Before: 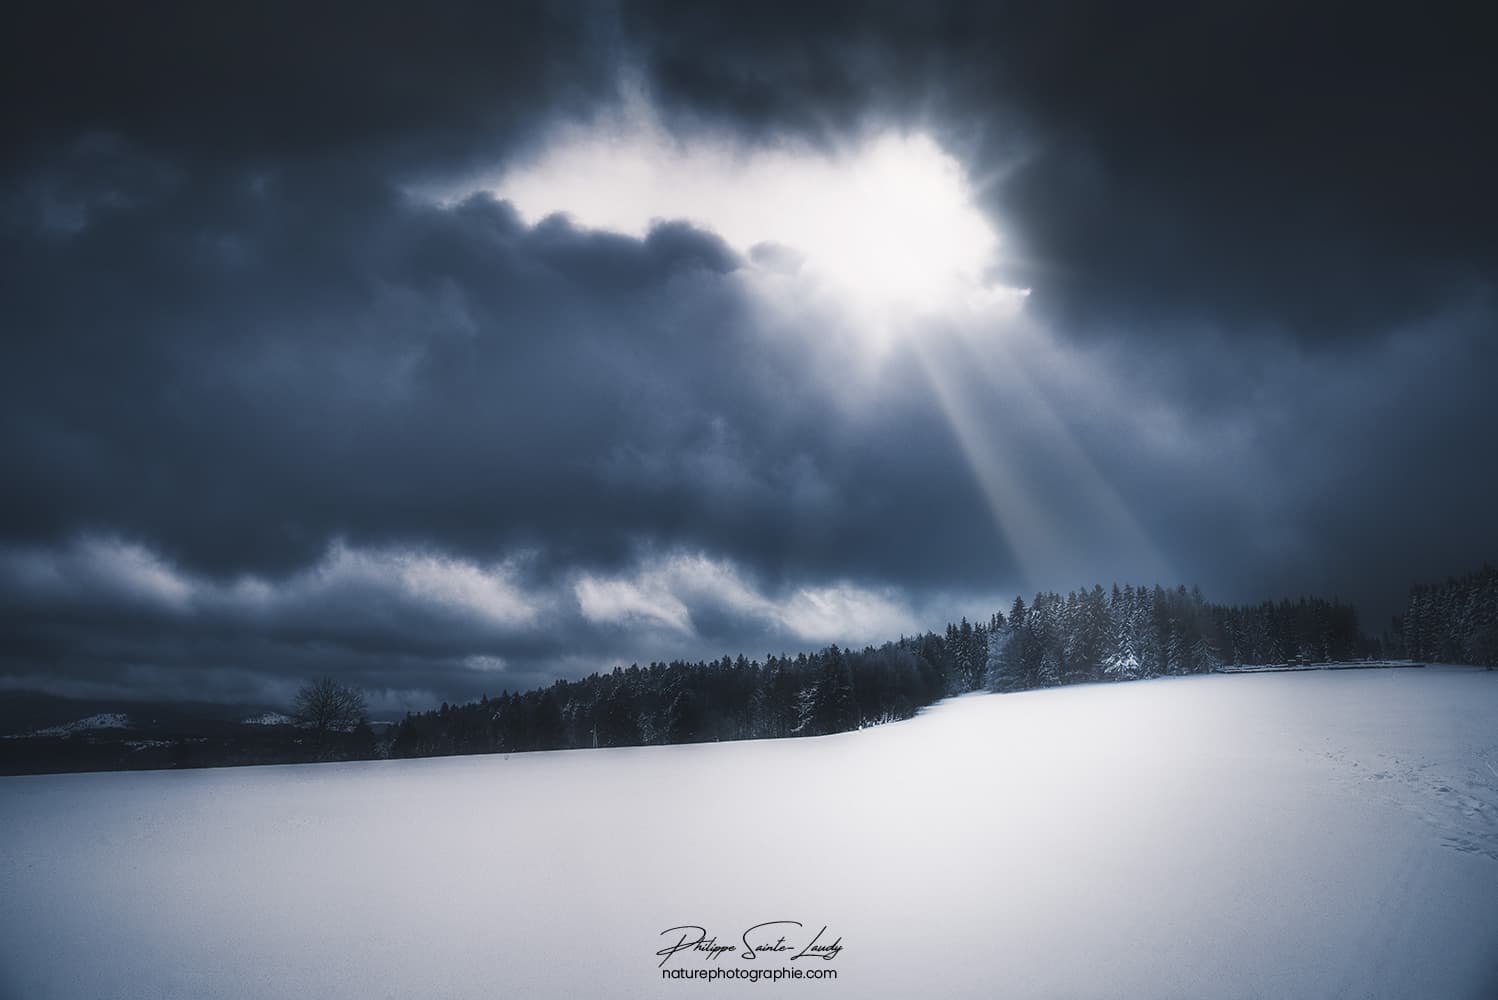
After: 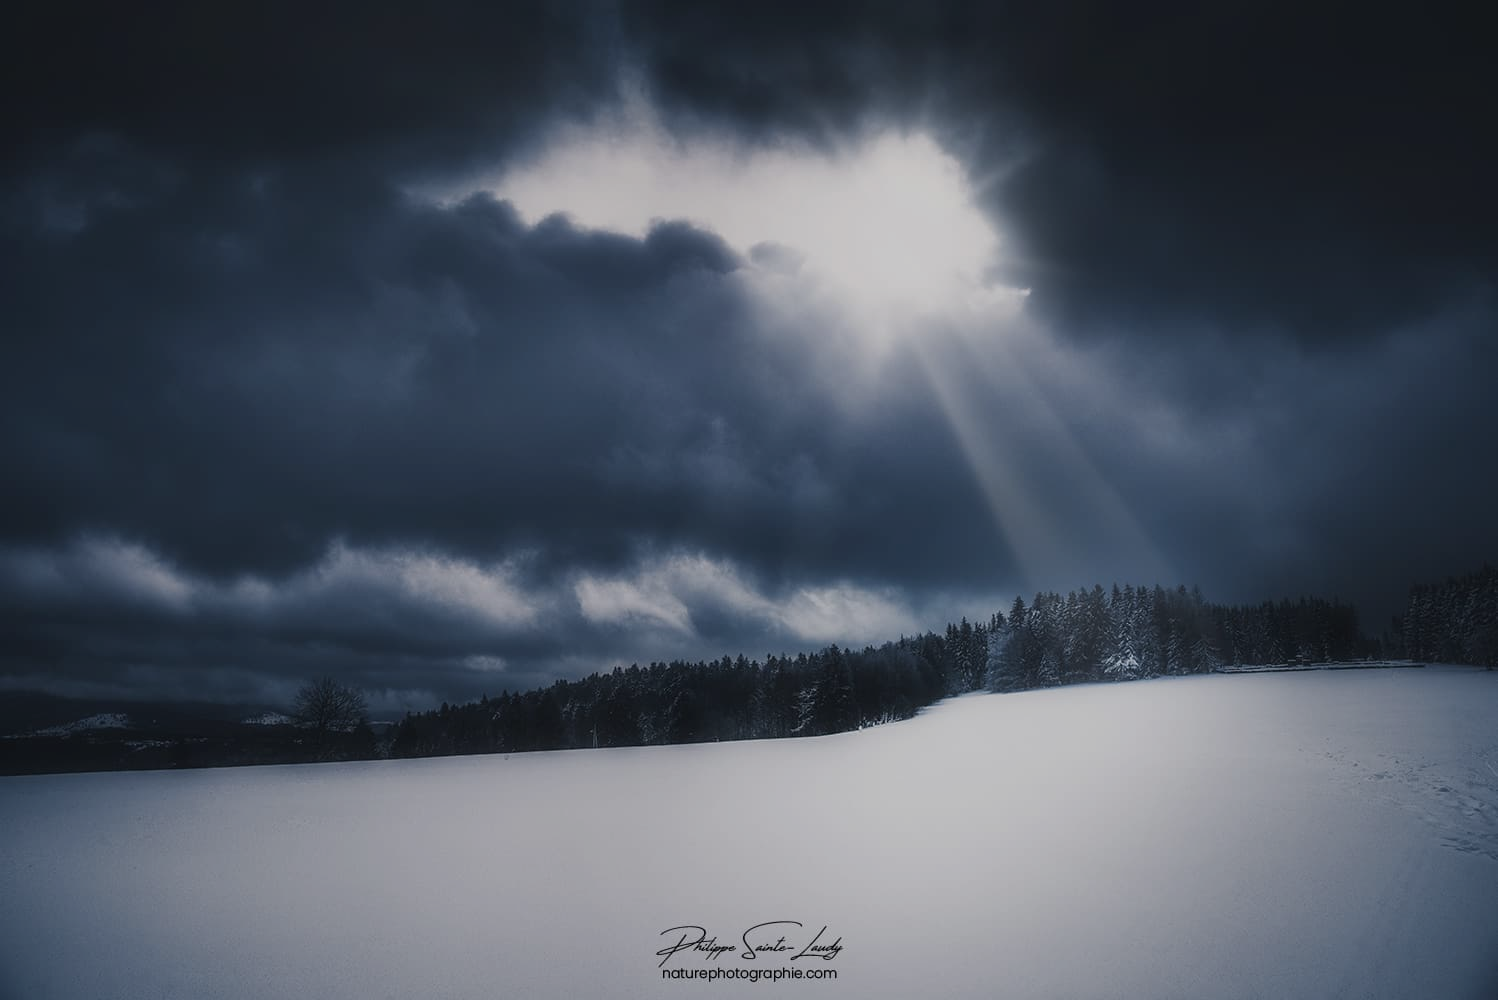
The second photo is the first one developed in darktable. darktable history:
exposure: black level correction 0, exposure -0.71 EV, compensate exposure bias true, compensate highlight preservation false
